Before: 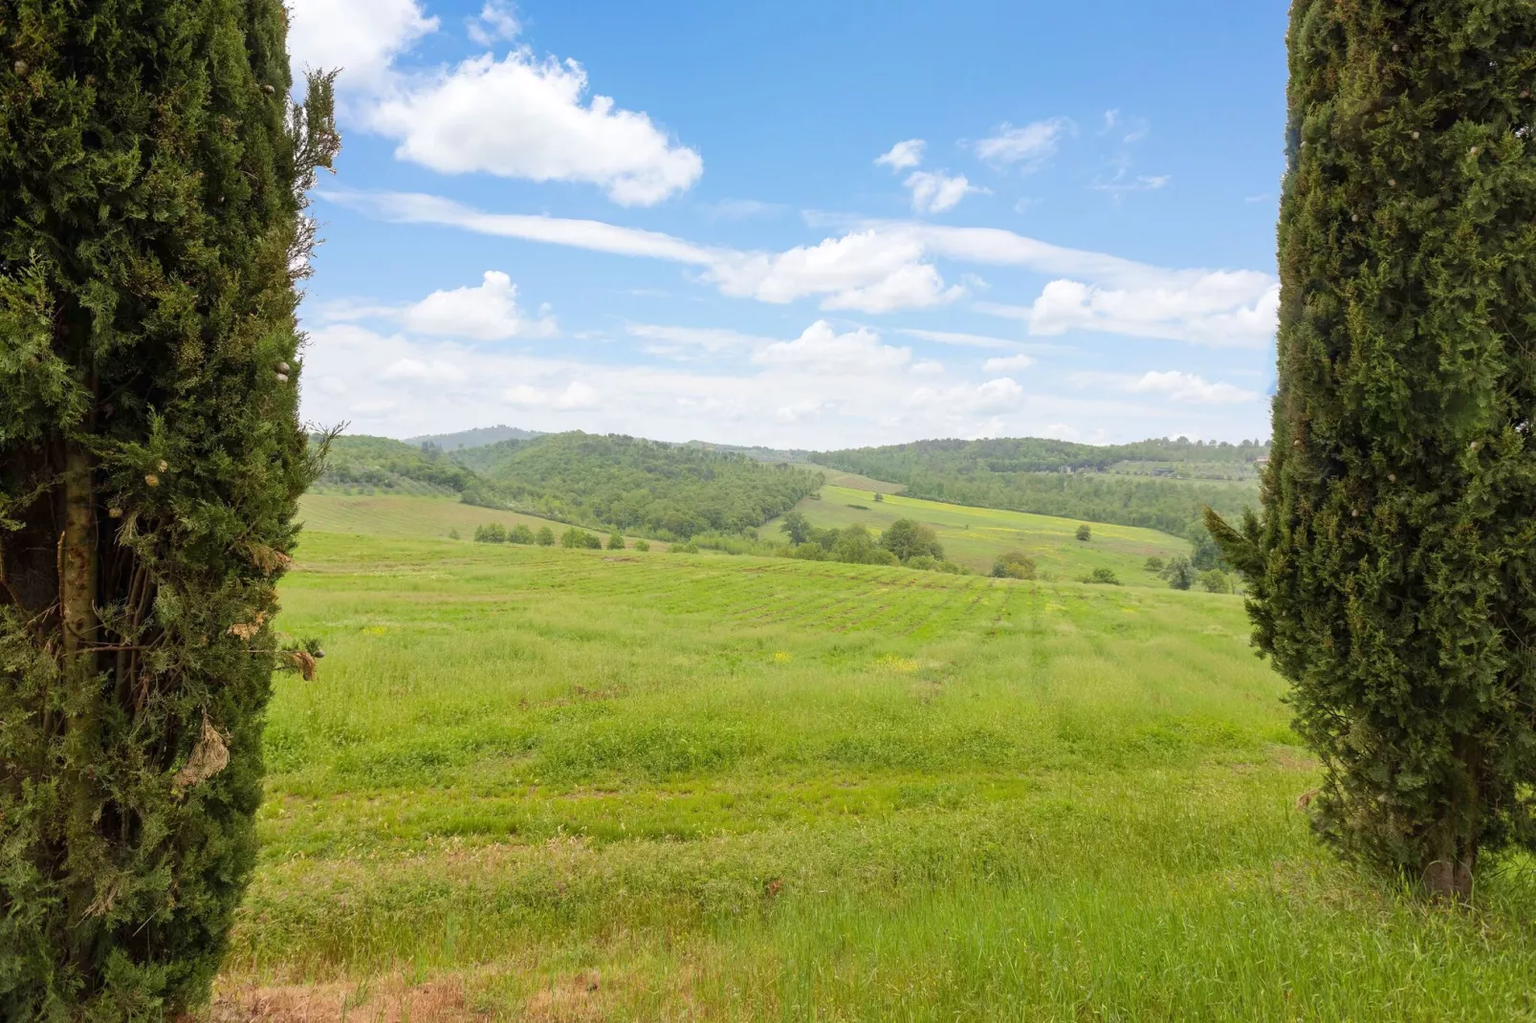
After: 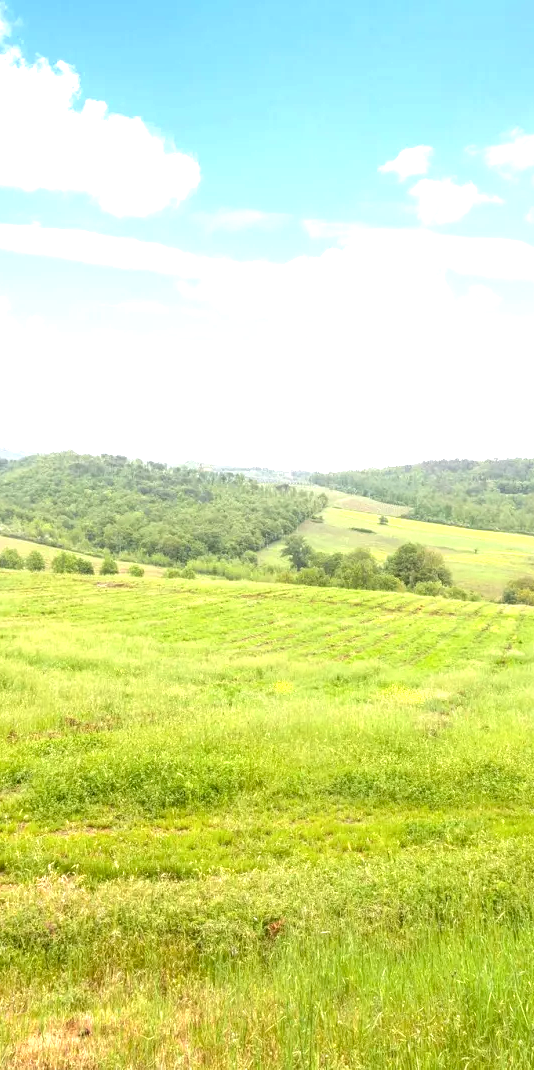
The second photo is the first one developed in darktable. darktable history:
crop: left 33.36%, right 33.36%
white balance: emerald 1
color balance: mode lift, gamma, gain (sRGB)
local contrast: highlights 61%, detail 143%, midtone range 0.428
exposure: exposure 1 EV, compensate highlight preservation false
